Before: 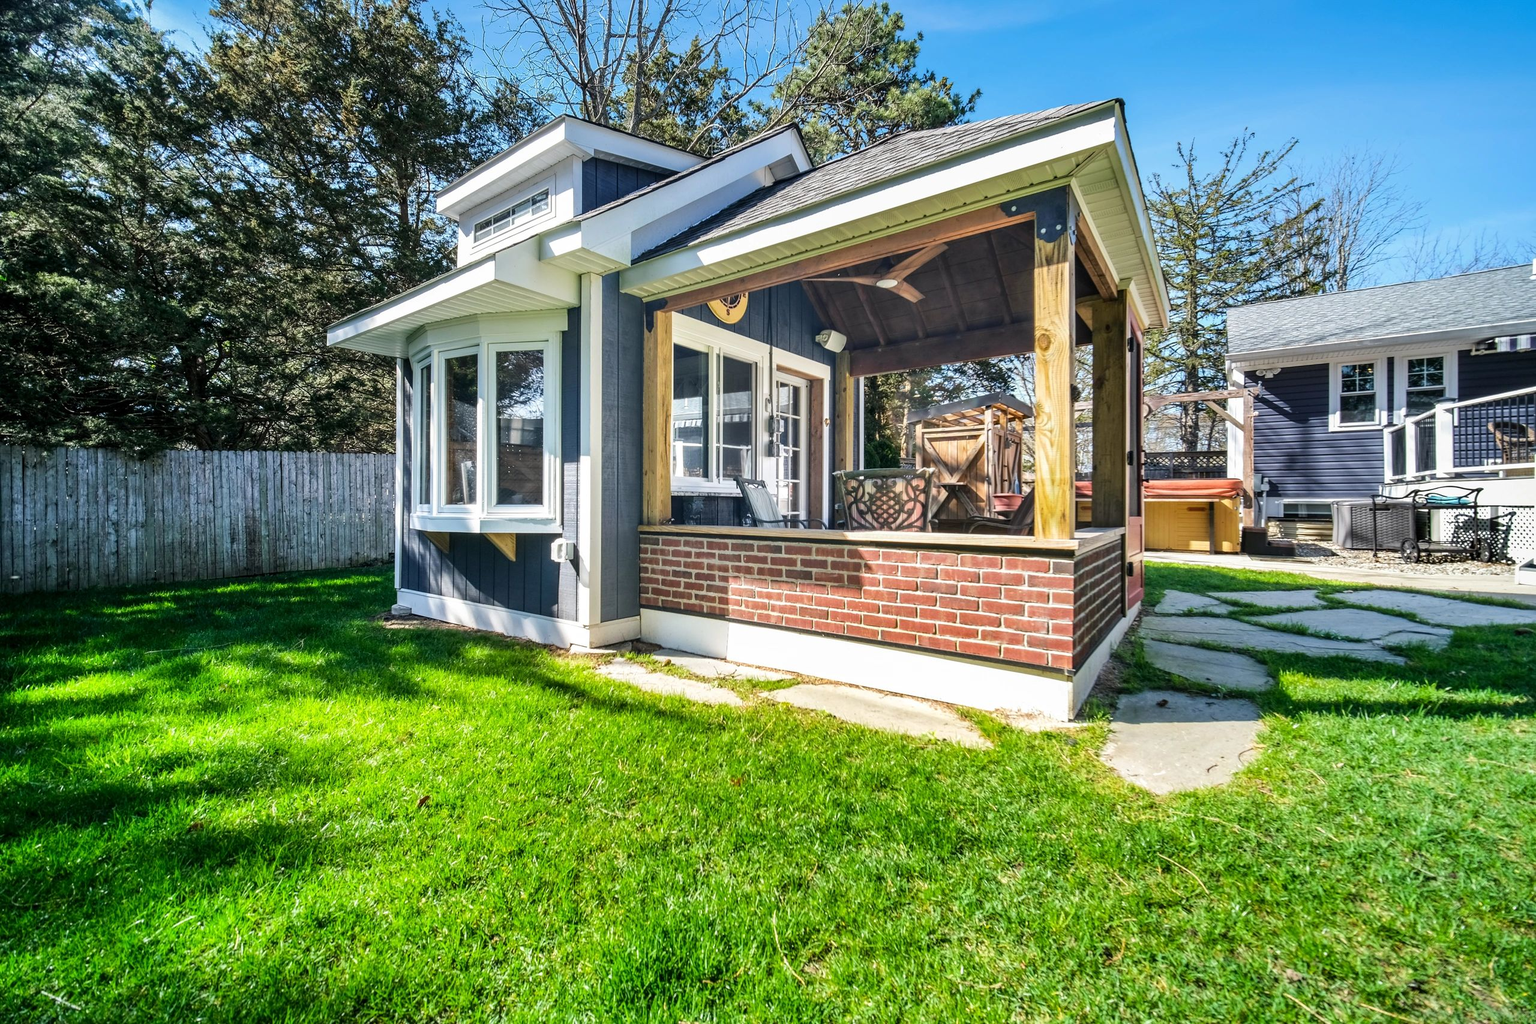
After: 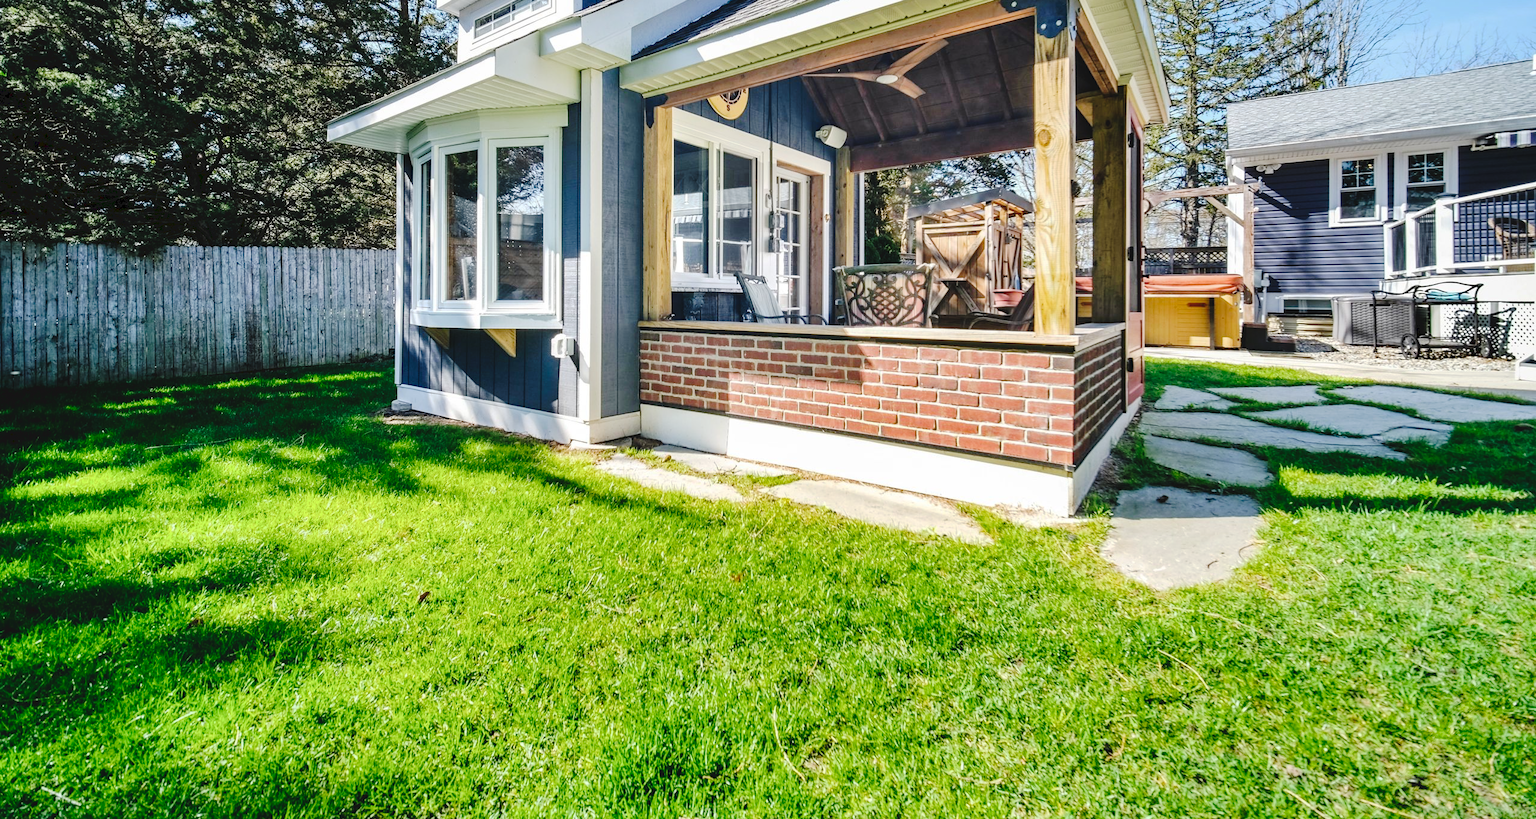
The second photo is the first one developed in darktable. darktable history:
crop and rotate: top 19.998%
tone curve: curves: ch0 [(0, 0) (0.003, 0.064) (0.011, 0.065) (0.025, 0.061) (0.044, 0.068) (0.069, 0.083) (0.1, 0.102) (0.136, 0.126) (0.177, 0.172) (0.224, 0.225) (0.277, 0.306) (0.335, 0.397) (0.399, 0.483) (0.468, 0.56) (0.543, 0.634) (0.623, 0.708) (0.709, 0.77) (0.801, 0.832) (0.898, 0.899) (1, 1)], preserve colors none
